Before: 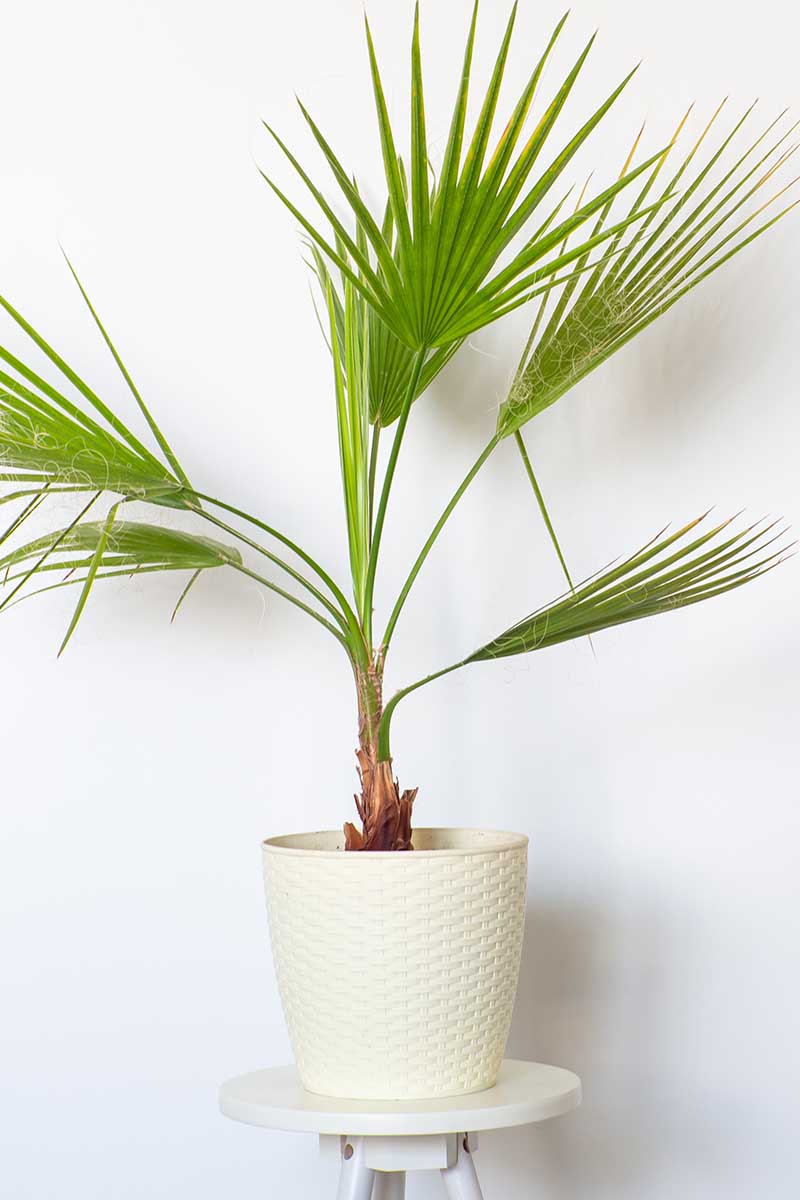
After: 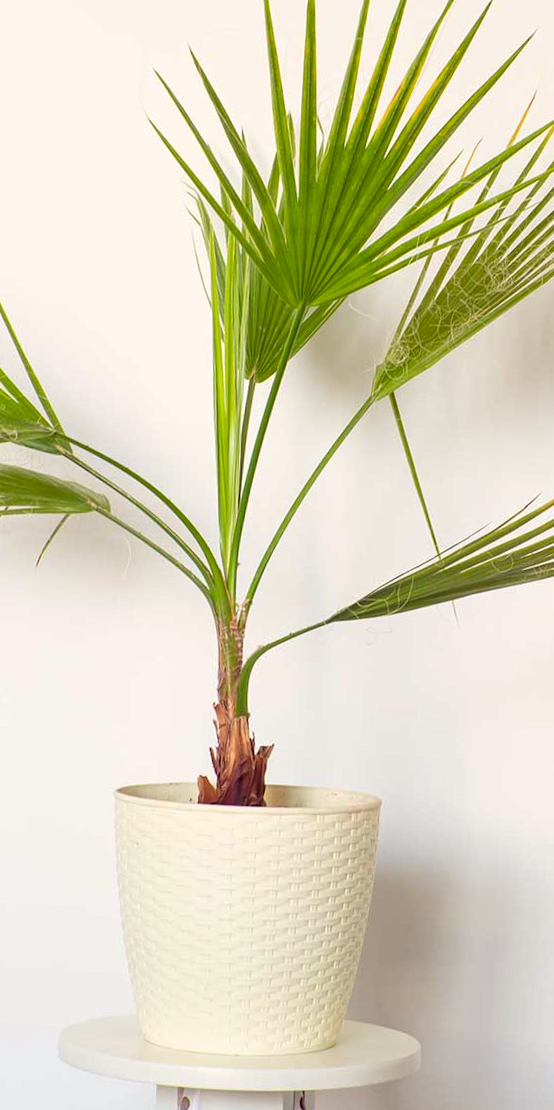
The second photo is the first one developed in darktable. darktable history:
crop and rotate: angle -3.08°, left 14.217%, top 0.041%, right 10.925%, bottom 0.081%
color balance rgb: shadows lift › chroma 6.132%, shadows lift › hue 303.29°, highlights gain › chroma 2.119%, highlights gain › hue 74.26°, perceptual saturation grading › global saturation -0.154%, global vibrance 20%
